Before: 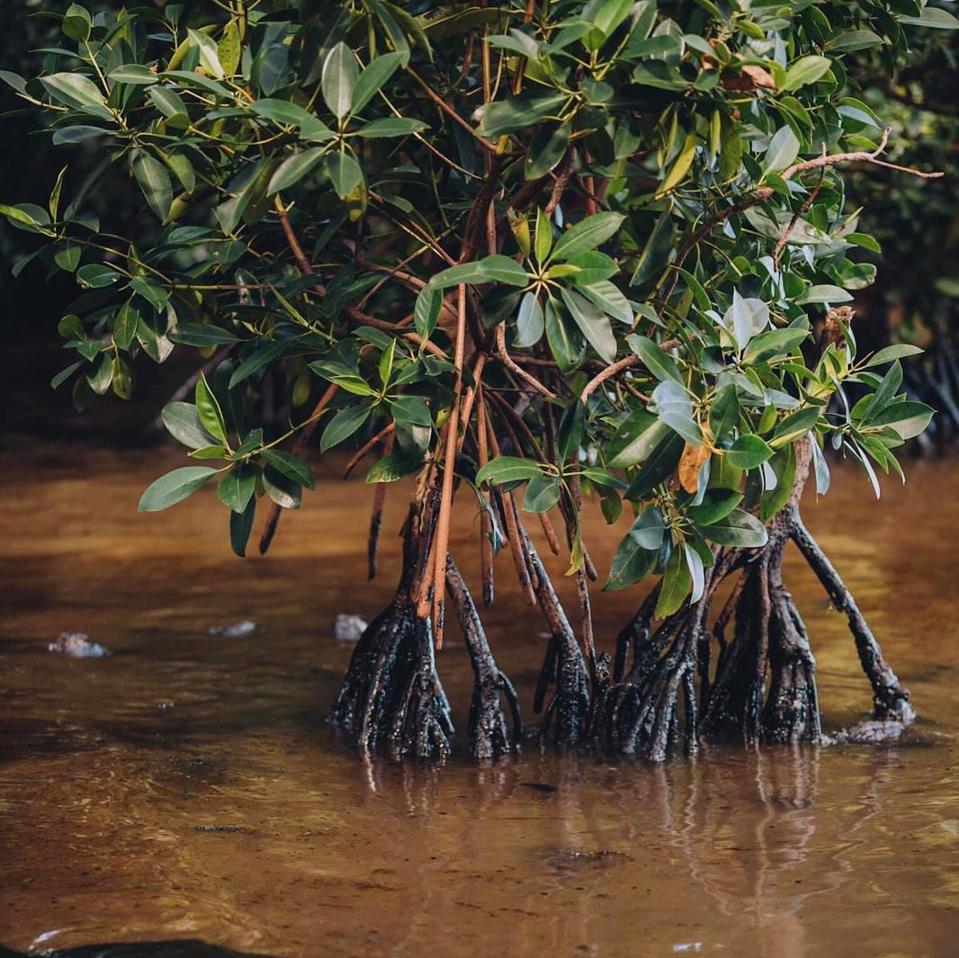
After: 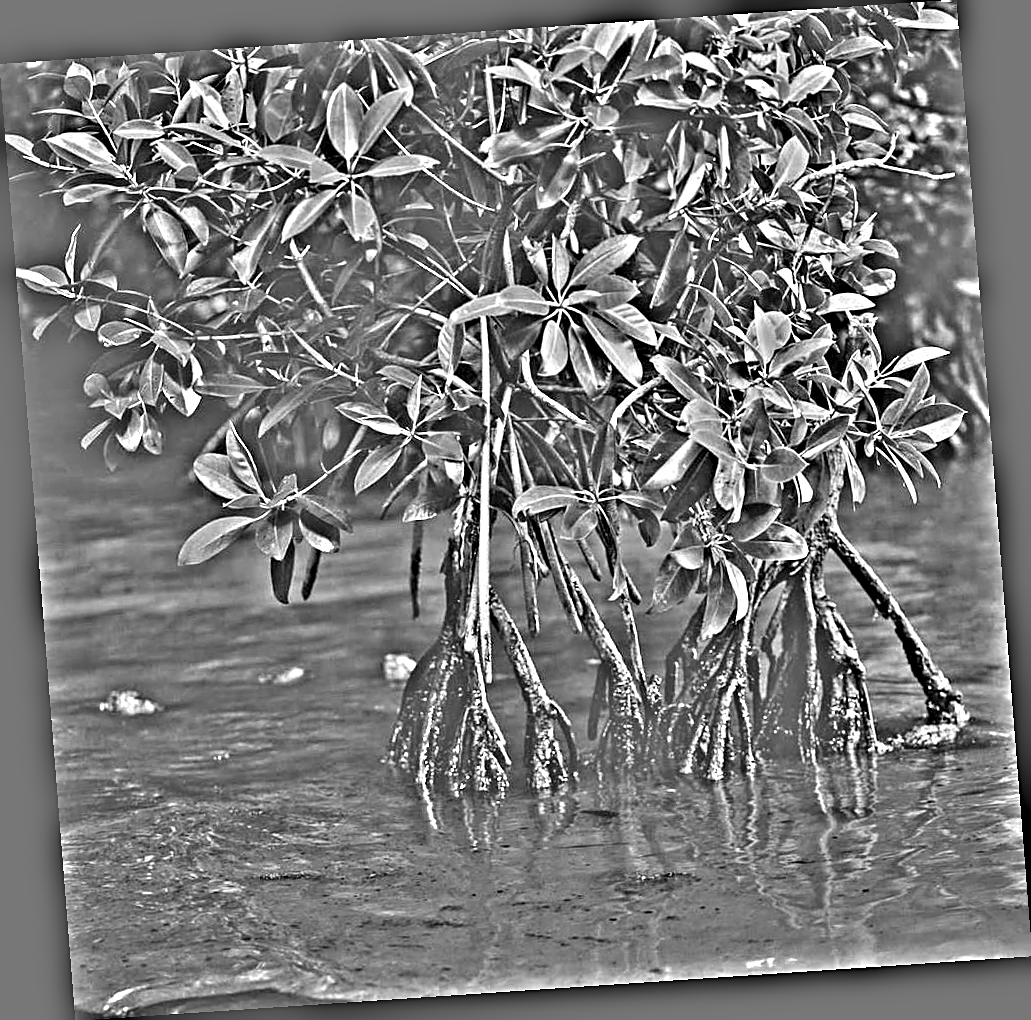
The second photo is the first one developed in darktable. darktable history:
sharpen: on, module defaults
highpass: on, module defaults
rotate and perspective: rotation -4.2°, shear 0.006, automatic cropping off
